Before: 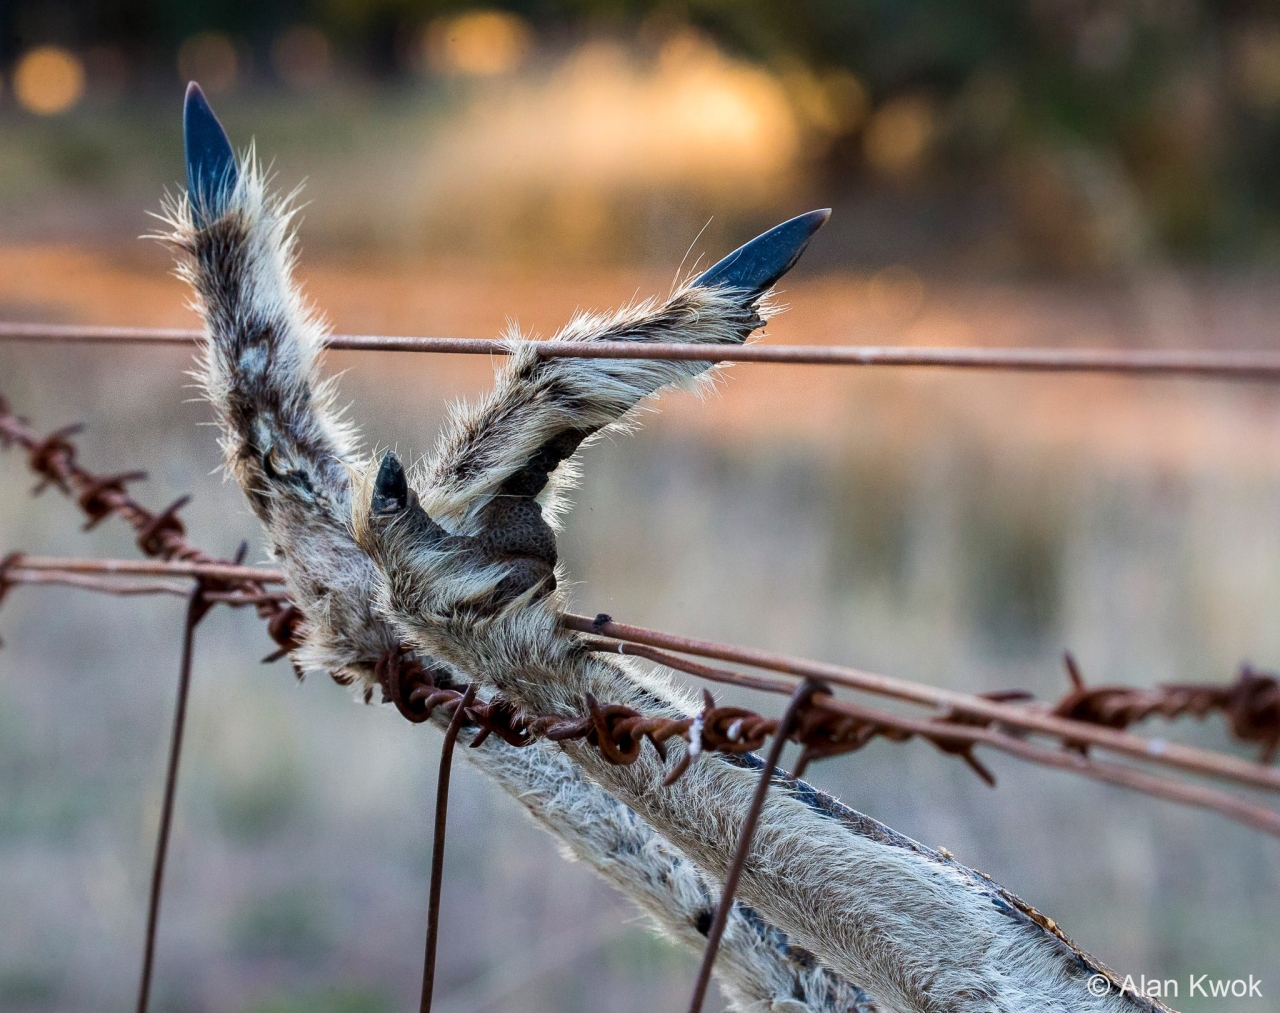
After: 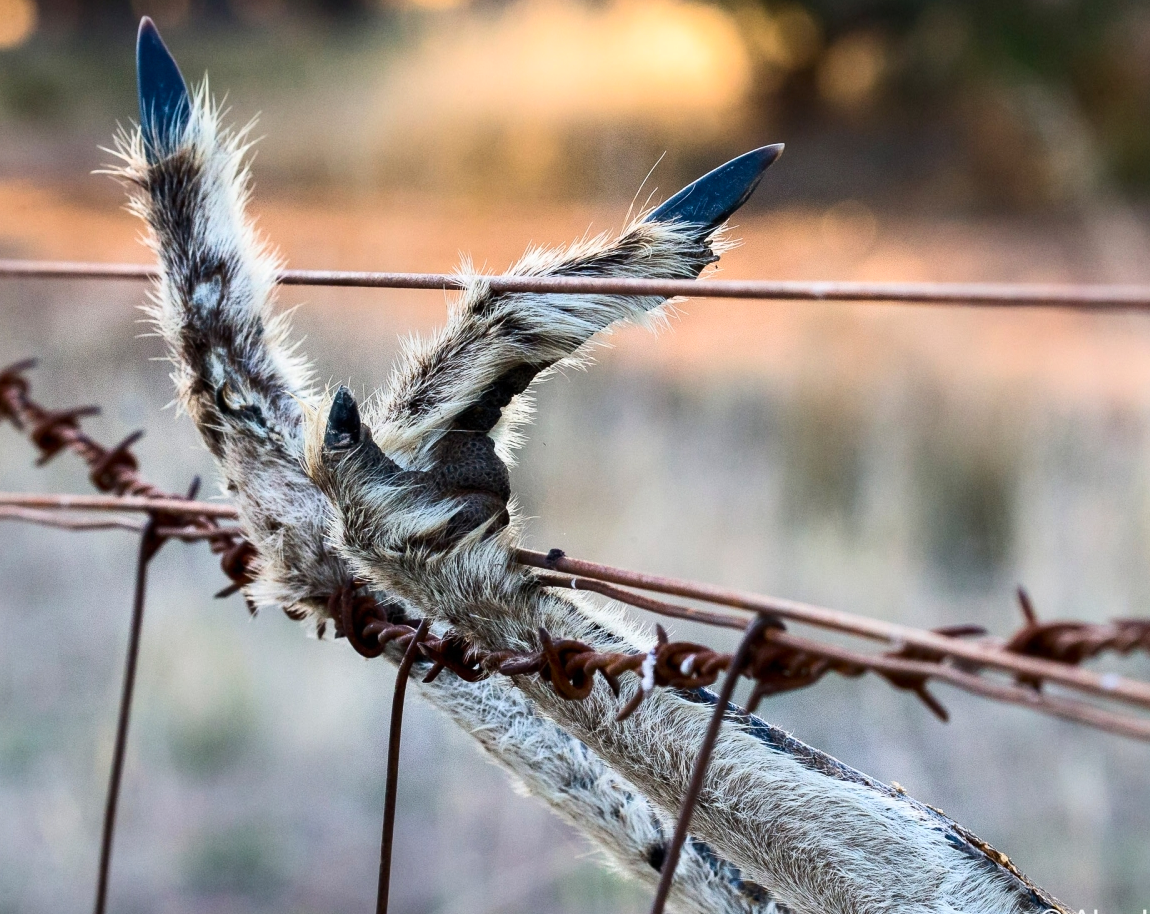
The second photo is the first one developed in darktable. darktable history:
contrast brightness saturation: contrast 0.245, brightness 0.09
crop: left 3.705%, top 6.494%, right 6.375%, bottom 3.2%
